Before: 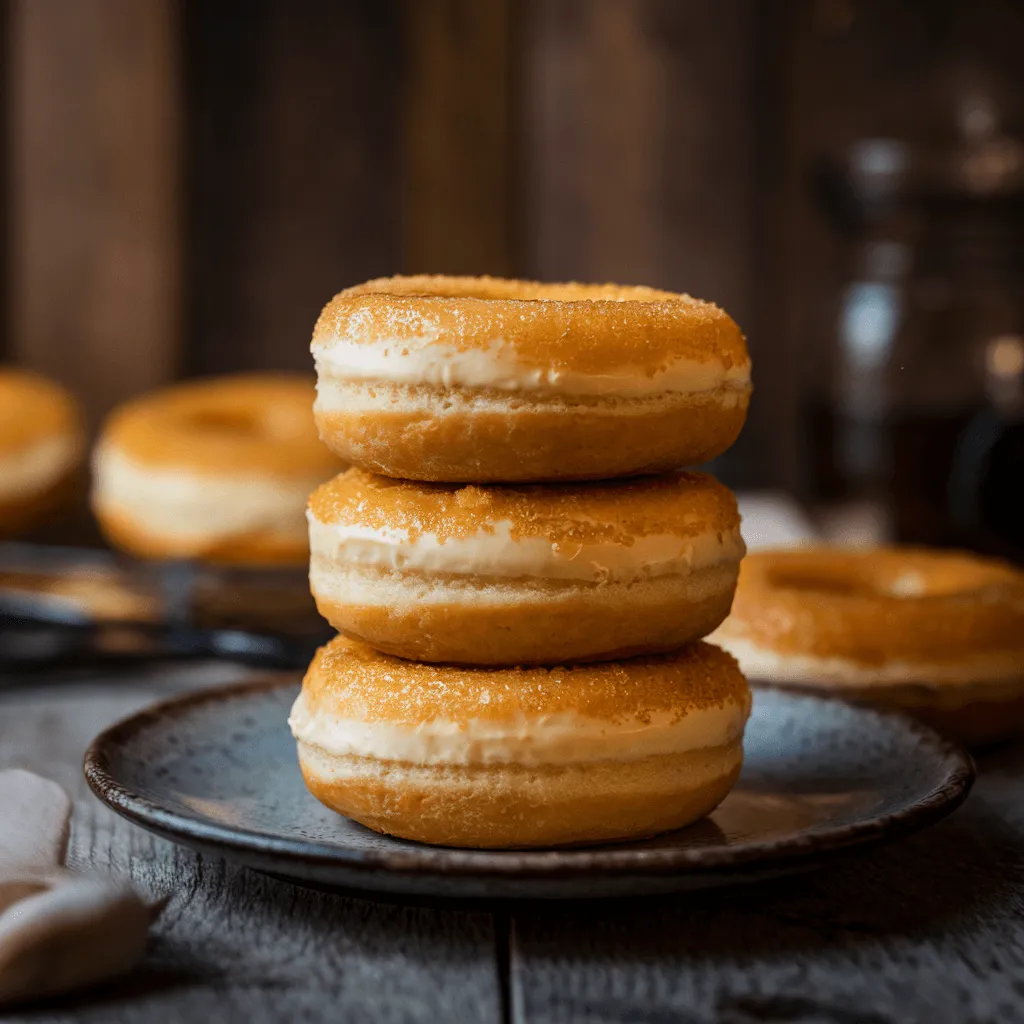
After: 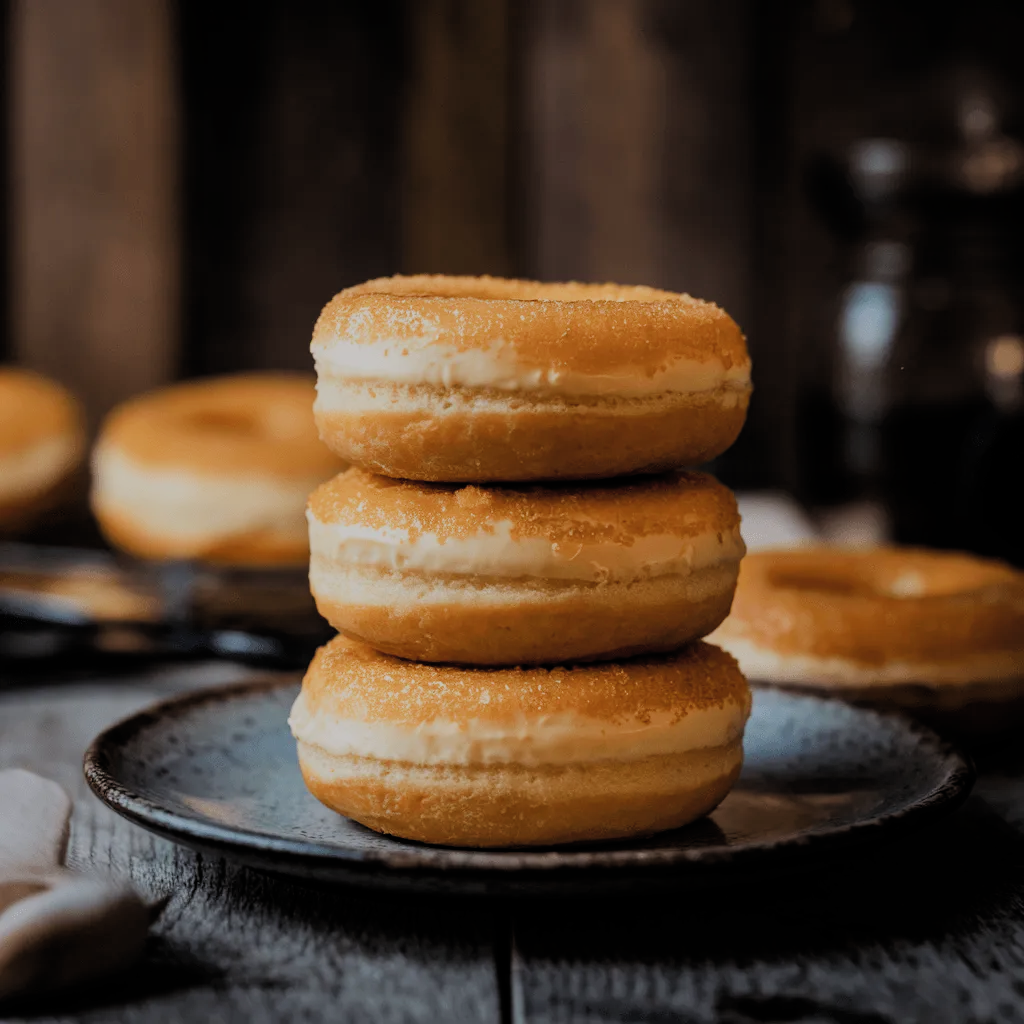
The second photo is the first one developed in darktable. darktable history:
filmic rgb: black relative exposure -6.94 EV, white relative exposure 5.64 EV, hardness 2.85, color science v4 (2020)
